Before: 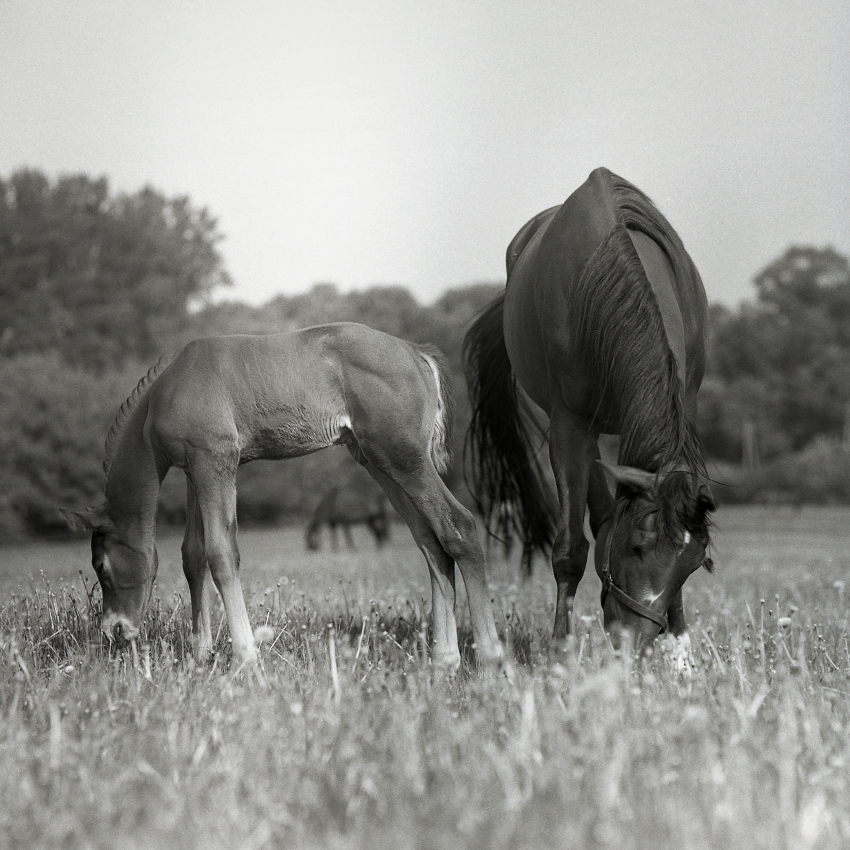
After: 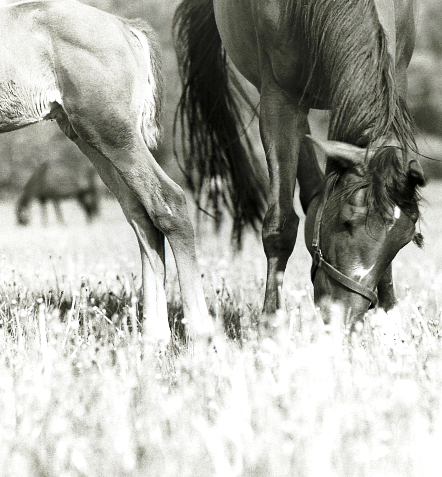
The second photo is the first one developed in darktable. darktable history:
shadows and highlights: low approximation 0.01, soften with gaussian
base curve: curves: ch0 [(0, 0) (0.028, 0.03) (0.121, 0.232) (0.46, 0.748) (0.859, 0.968) (1, 1)], preserve colors none
exposure: exposure 1.206 EV, compensate highlight preservation false
velvia: strength 16.55%
crop: left 34.232%, top 38.317%, right 13.661%, bottom 5.466%
